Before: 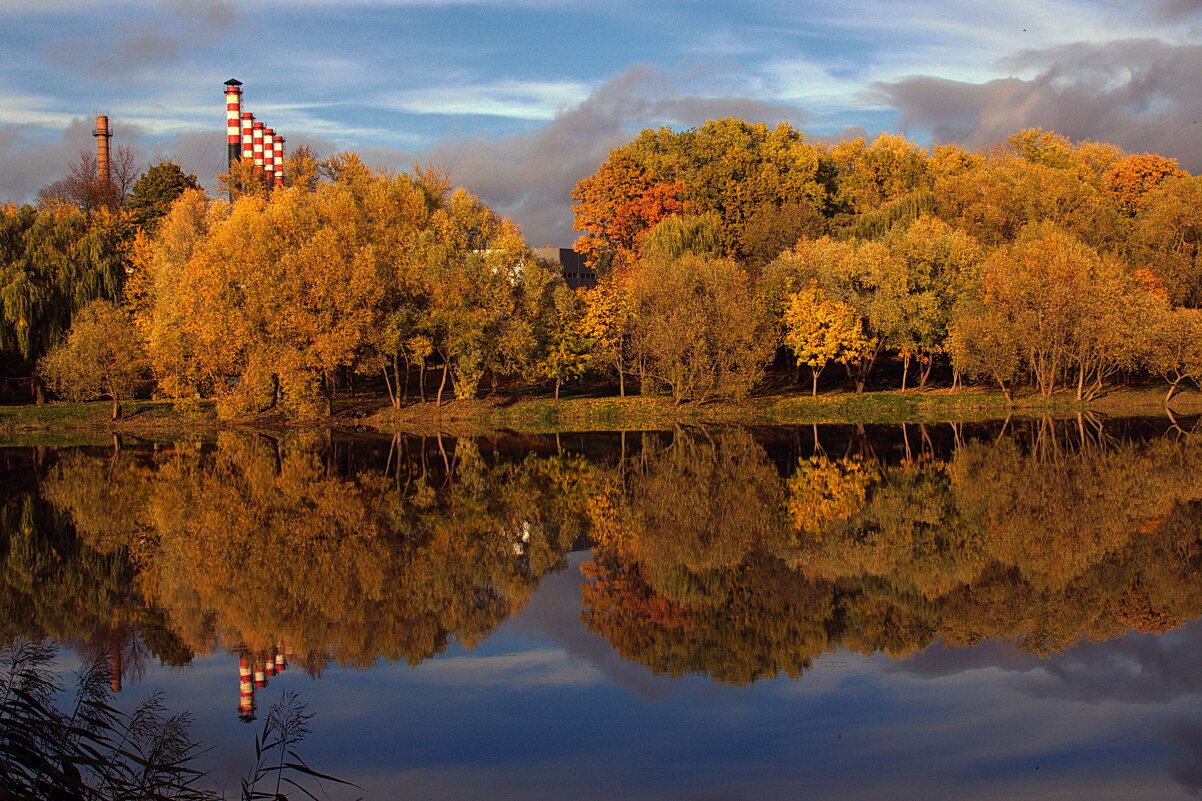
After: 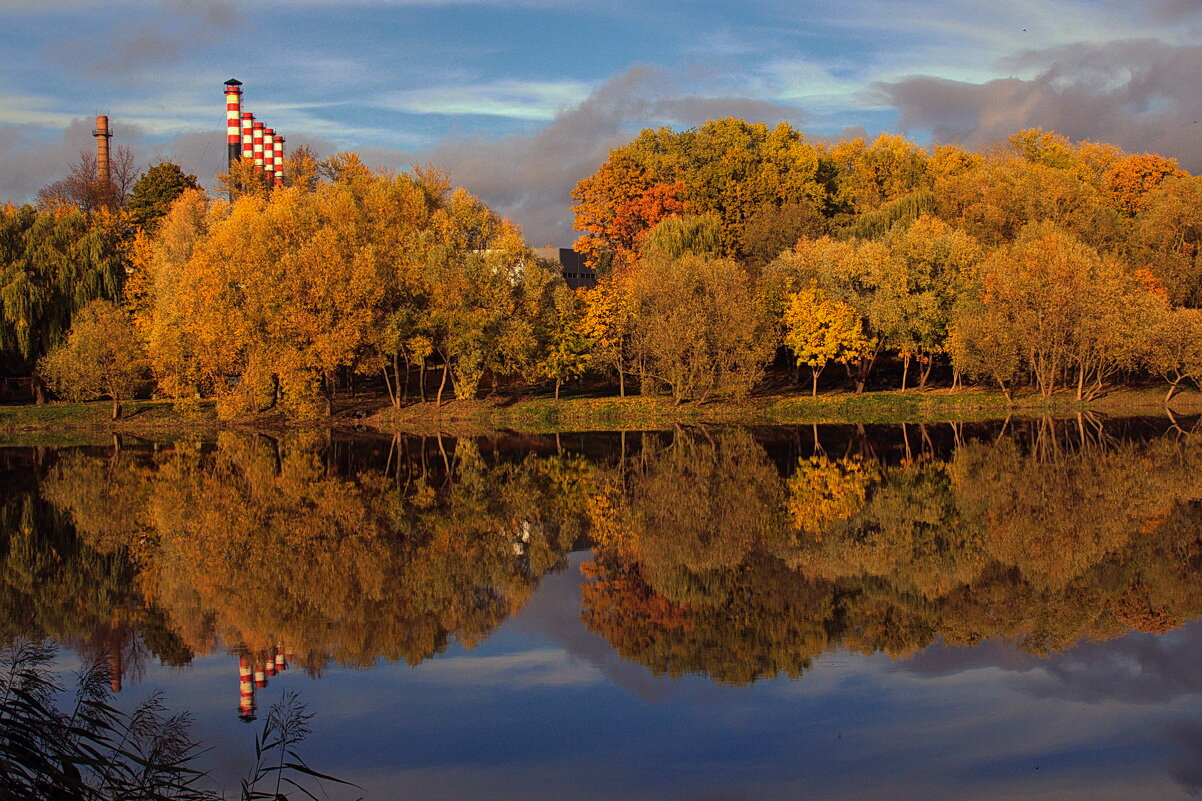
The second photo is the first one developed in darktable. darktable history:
shadows and highlights: shadows 24.89, highlights -69.51
